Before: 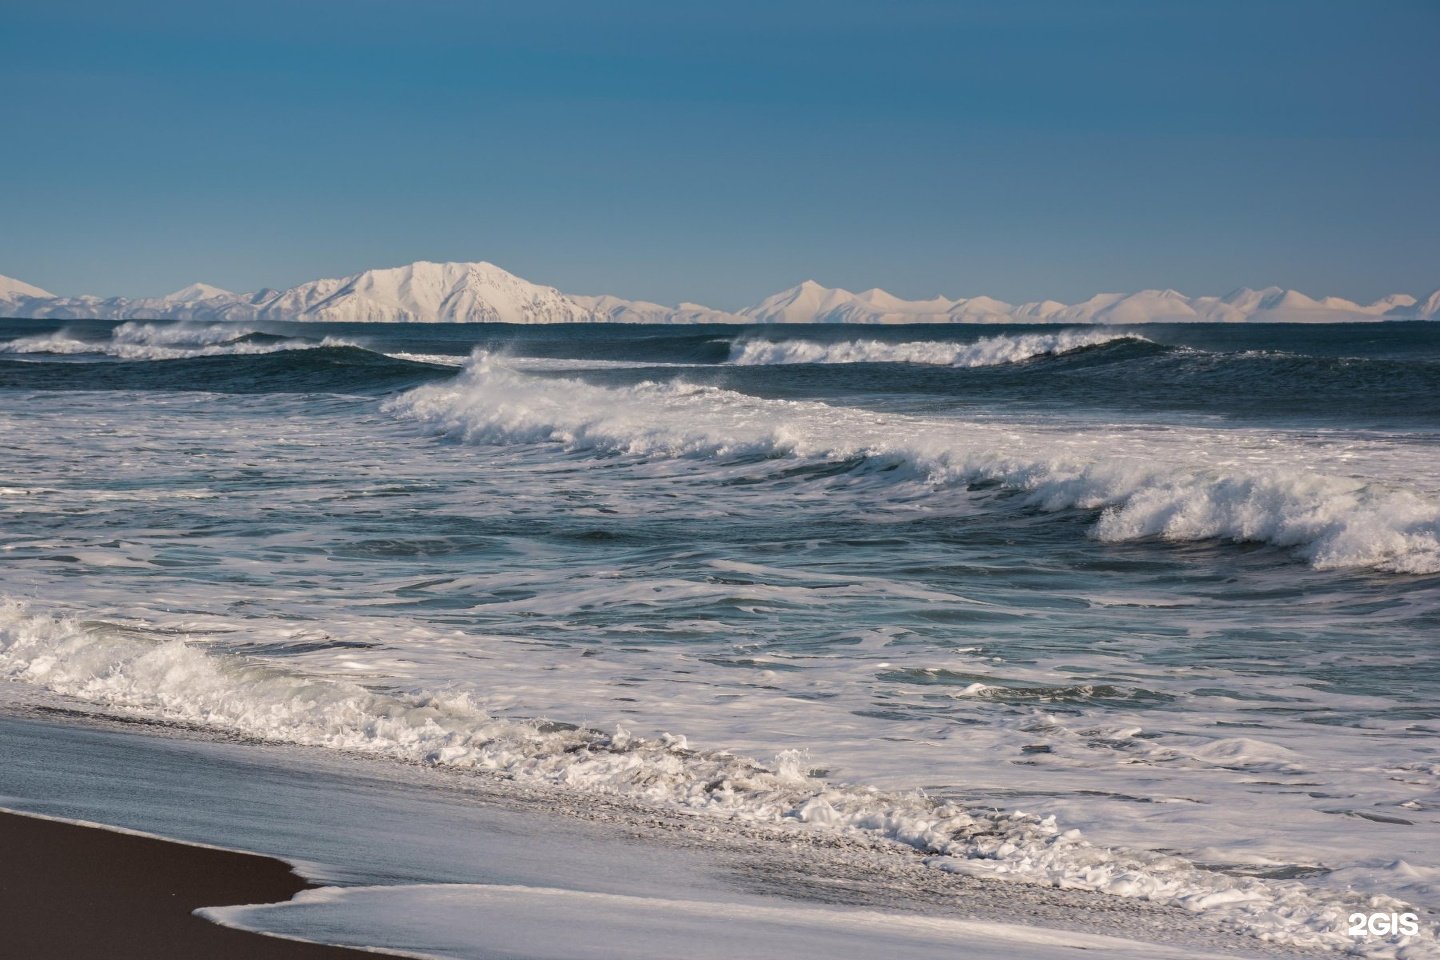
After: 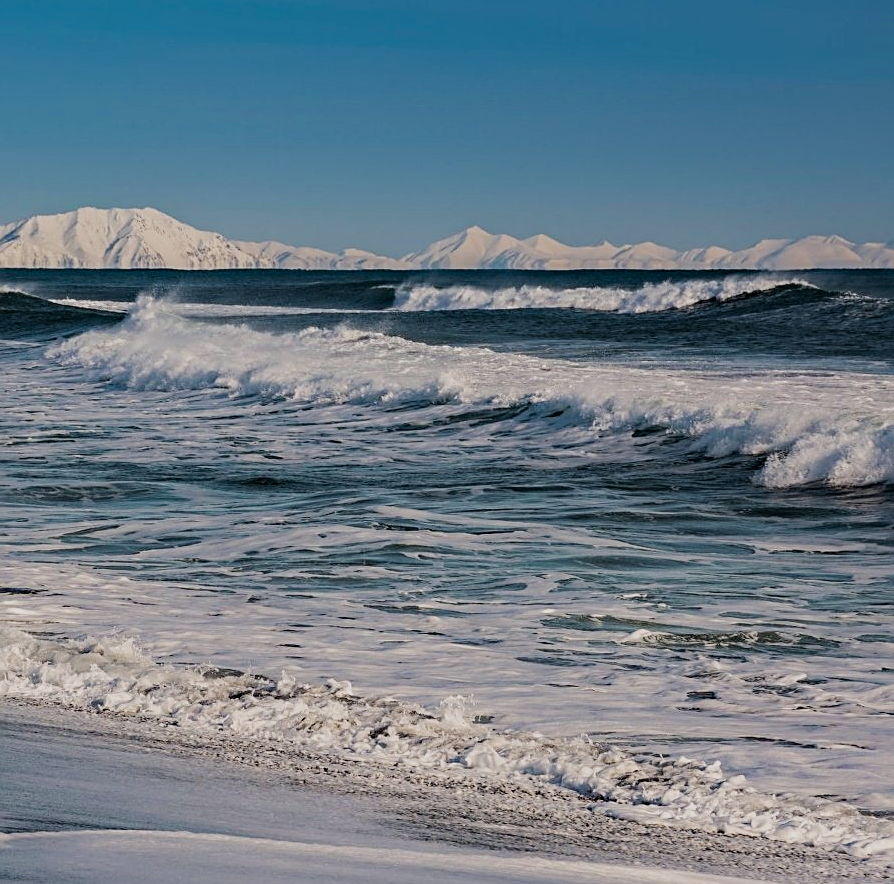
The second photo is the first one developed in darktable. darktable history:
filmic rgb: black relative exposure -7.65 EV, white relative exposure 4.56 EV, hardness 3.61, contrast 1.05, iterations of high-quality reconstruction 0
haze removal: strength 0.288, distance 0.243, compatibility mode true, adaptive false
levels: white 99.91%, levels [0, 0.492, 0.984]
sharpen: on, module defaults
crop and rotate: left 23.281%, top 5.635%, right 14.572%, bottom 2.252%
